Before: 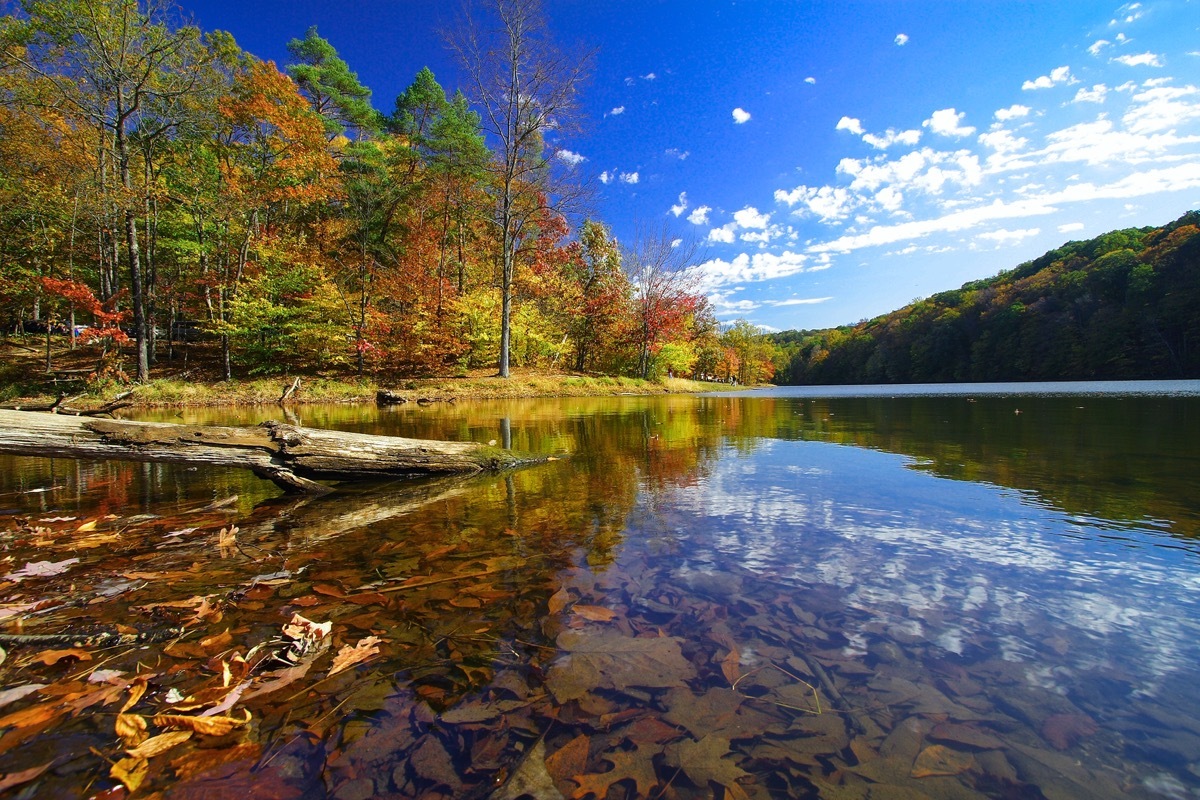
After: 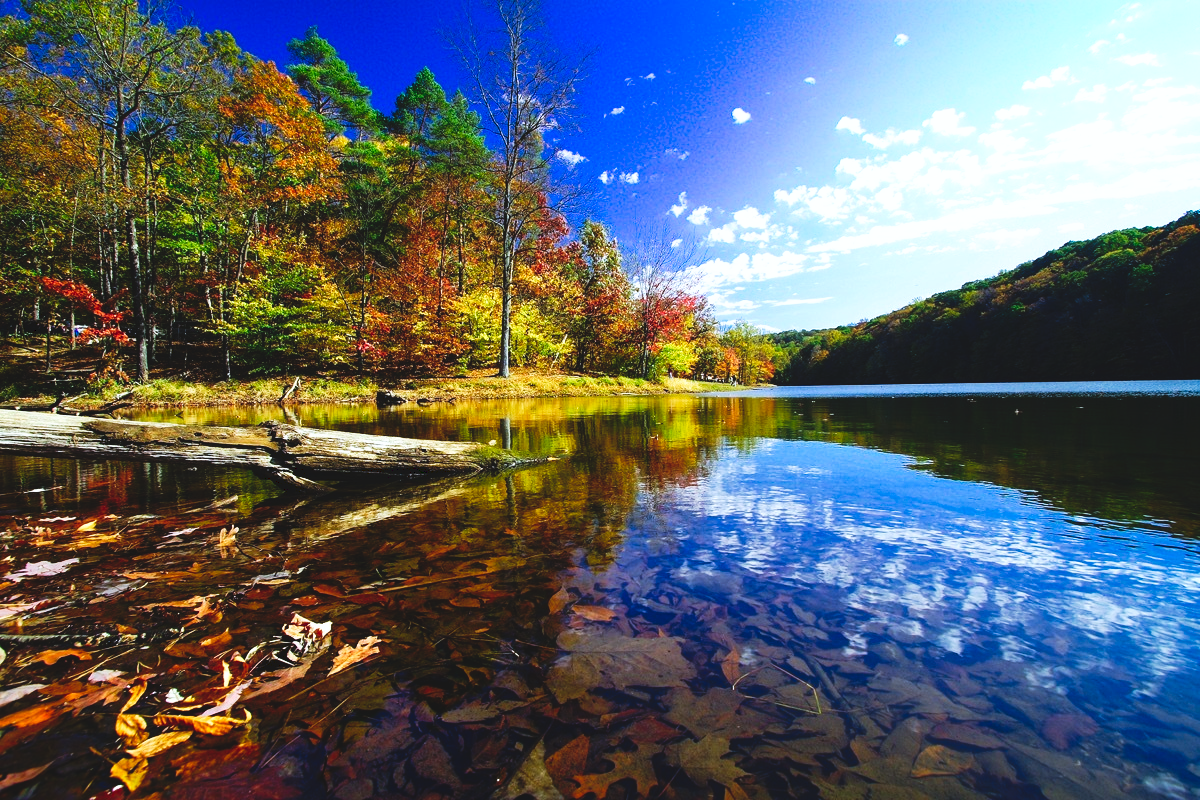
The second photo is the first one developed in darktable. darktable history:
color calibration: x 0.37, y 0.377, temperature 4289.93 K
shadows and highlights: shadows -21.3, highlights 100, soften with gaussian
tone curve: curves: ch0 [(0, 0) (0.003, 0.082) (0.011, 0.082) (0.025, 0.088) (0.044, 0.088) (0.069, 0.093) (0.1, 0.101) (0.136, 0.109) (0.177, 0.129) (0.224, 0.155) (0.277, 0.214) (0.335, 0.289) (0.399, 0.378) (0.468, 0.476) (0.543, 0.589) (0.623, 0.713) (0.709, 0.826) (0.801, 0.908) (0.898, 0.98) (1, 1)], preserve colors none
